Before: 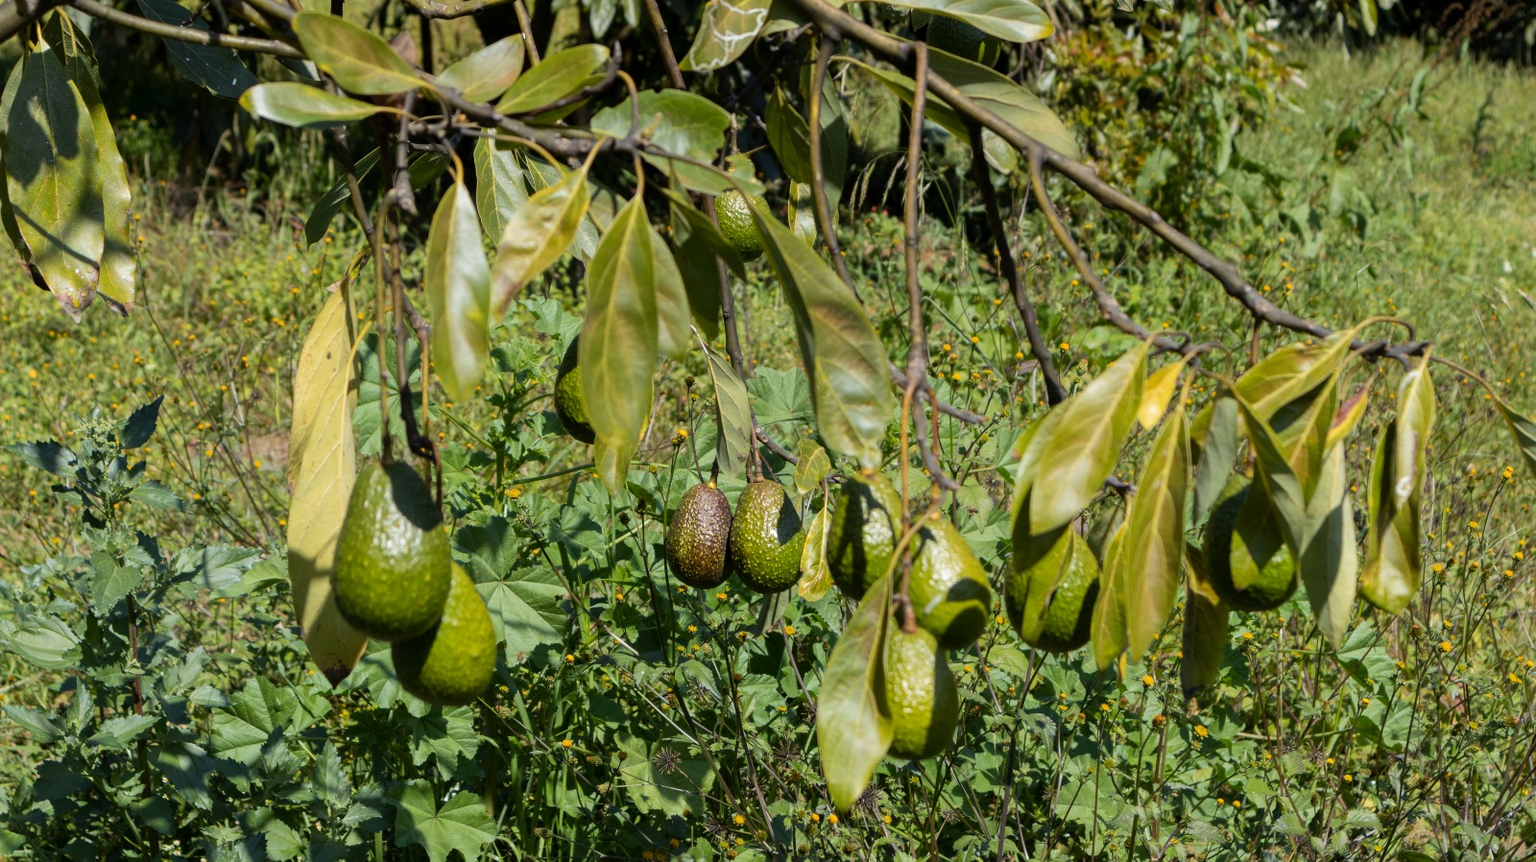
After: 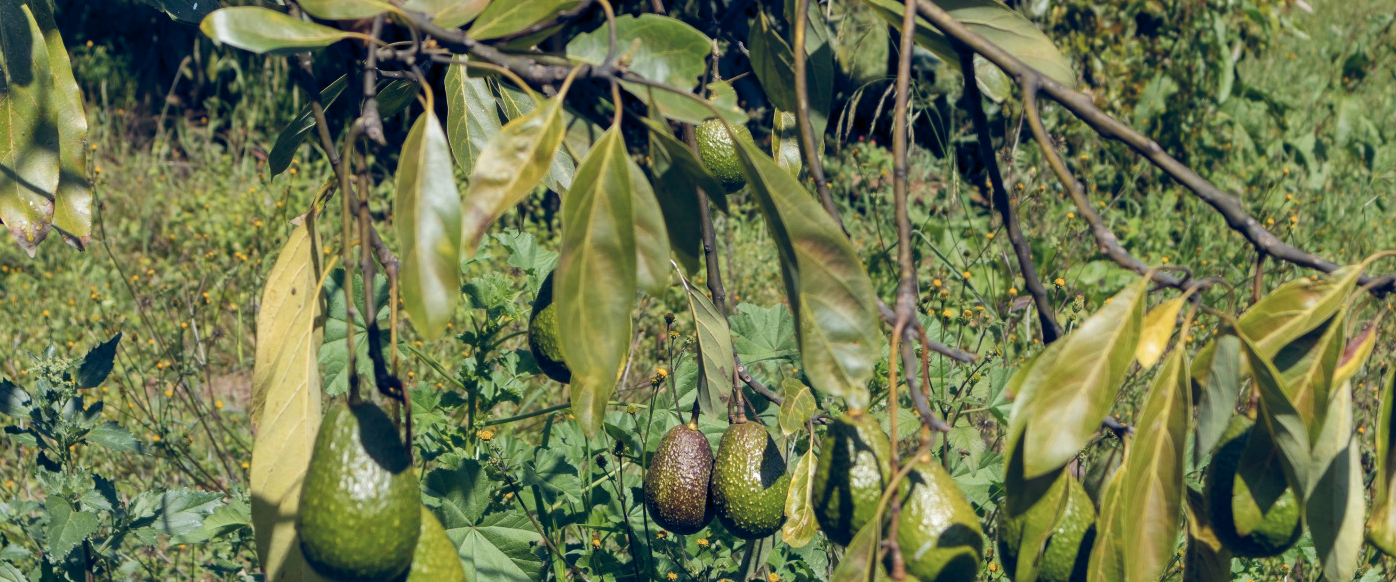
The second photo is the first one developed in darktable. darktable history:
crop: left 3.097%, top 8.897%, right 9.639%, bottom 26.226%
color balance rgb: global offset › chroma 0.242%, global offset › hue 256.02°, perceptual saturation grading › global saturation -1.865%, perceptual saturation grading › highlights -7.567%, perceptual saturation grading › mid-tones 8.625%, perceptual saturation grading › shadows 3.046%
shadows and highlights: low approximation 0.01, soften with gaussian
